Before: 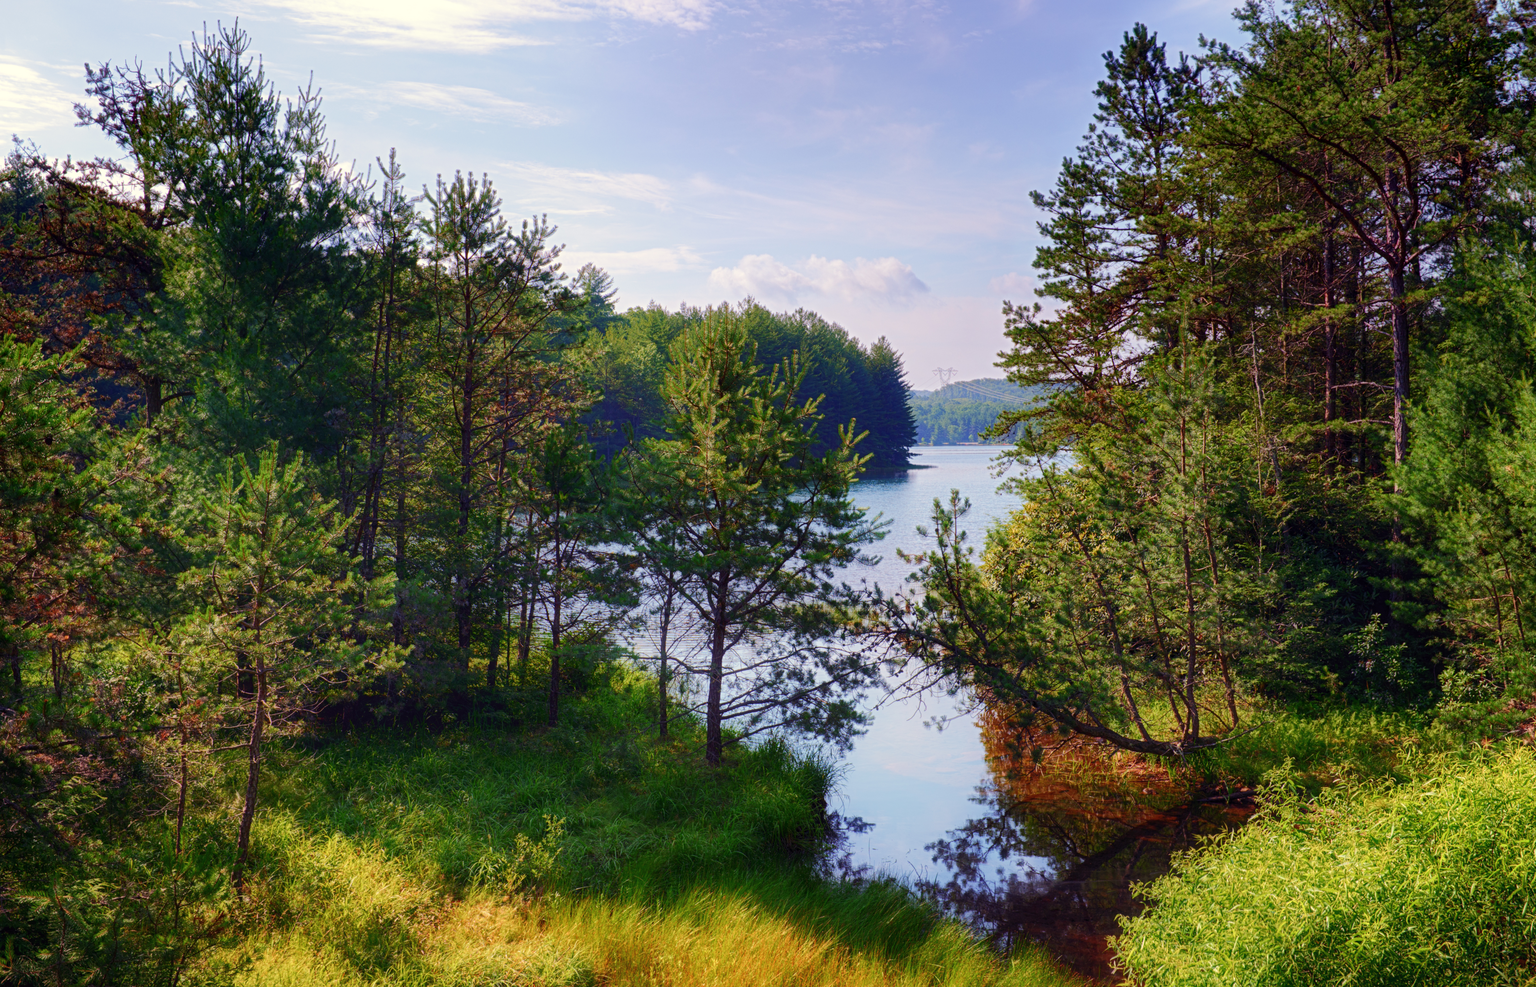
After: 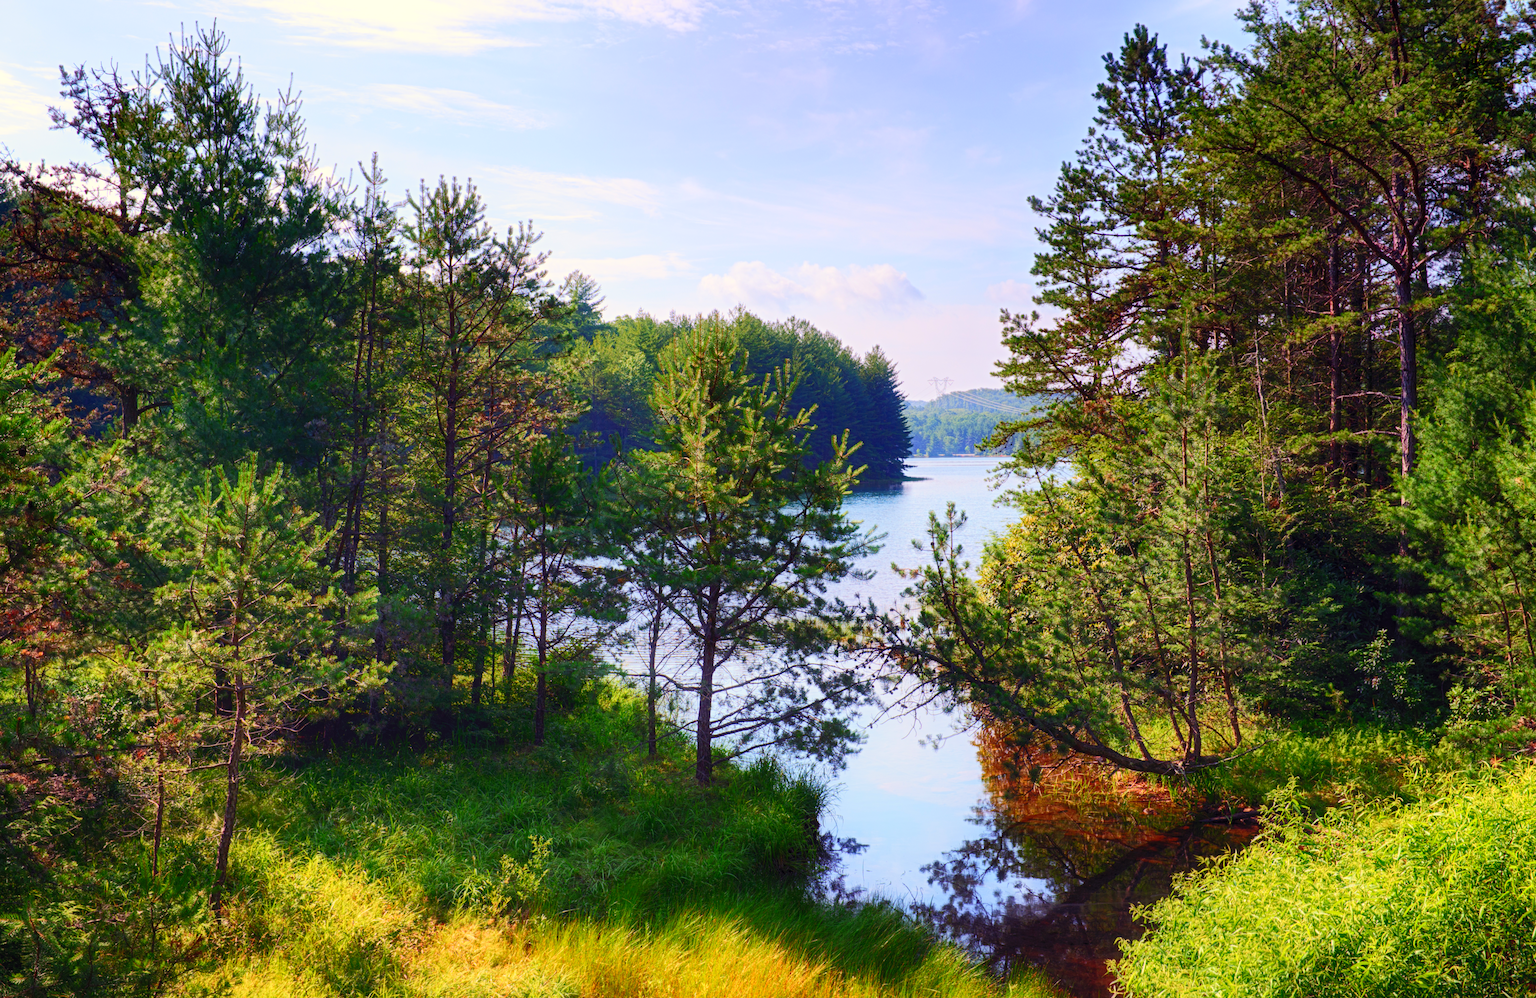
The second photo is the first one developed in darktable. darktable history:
crop and rotate: left 1.774%, right 0.633%, bottom 1.28%
contrast brightness saturation: contrast 0.2, brightness 0.16, saturation 0.22
